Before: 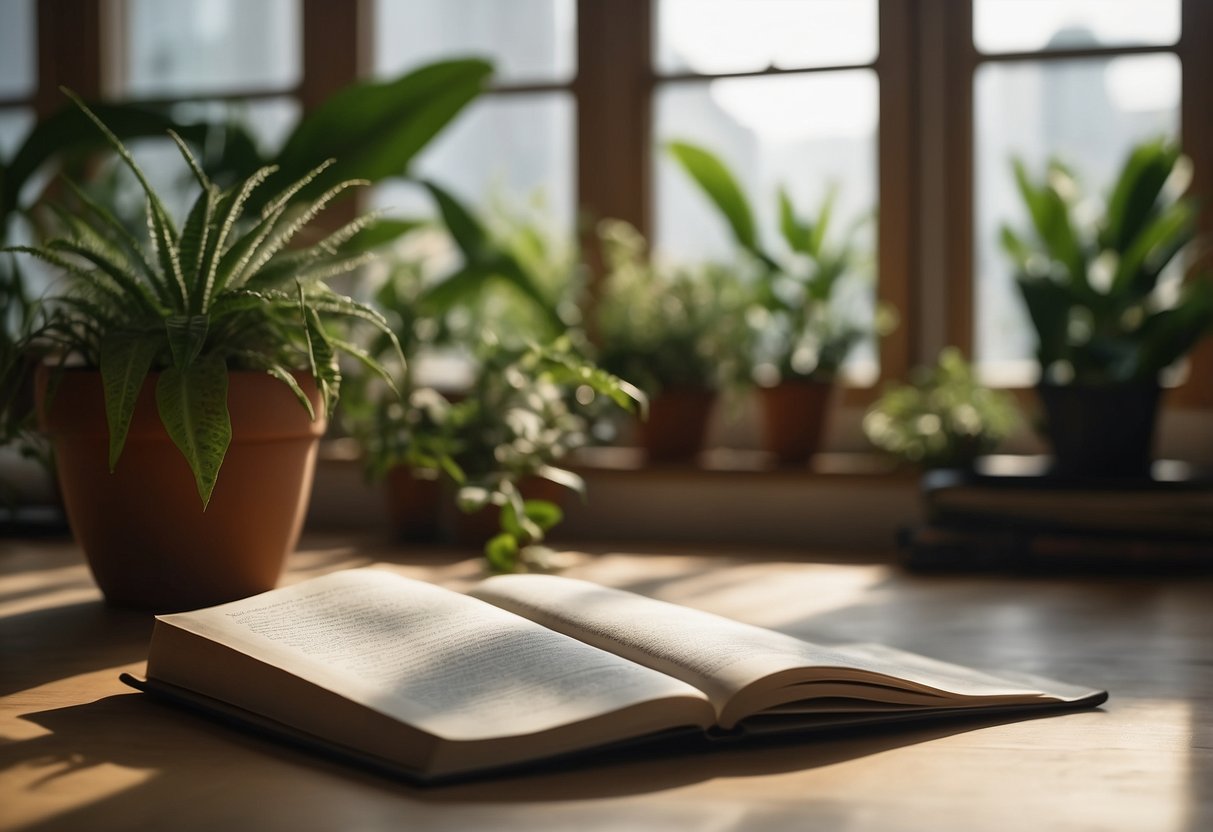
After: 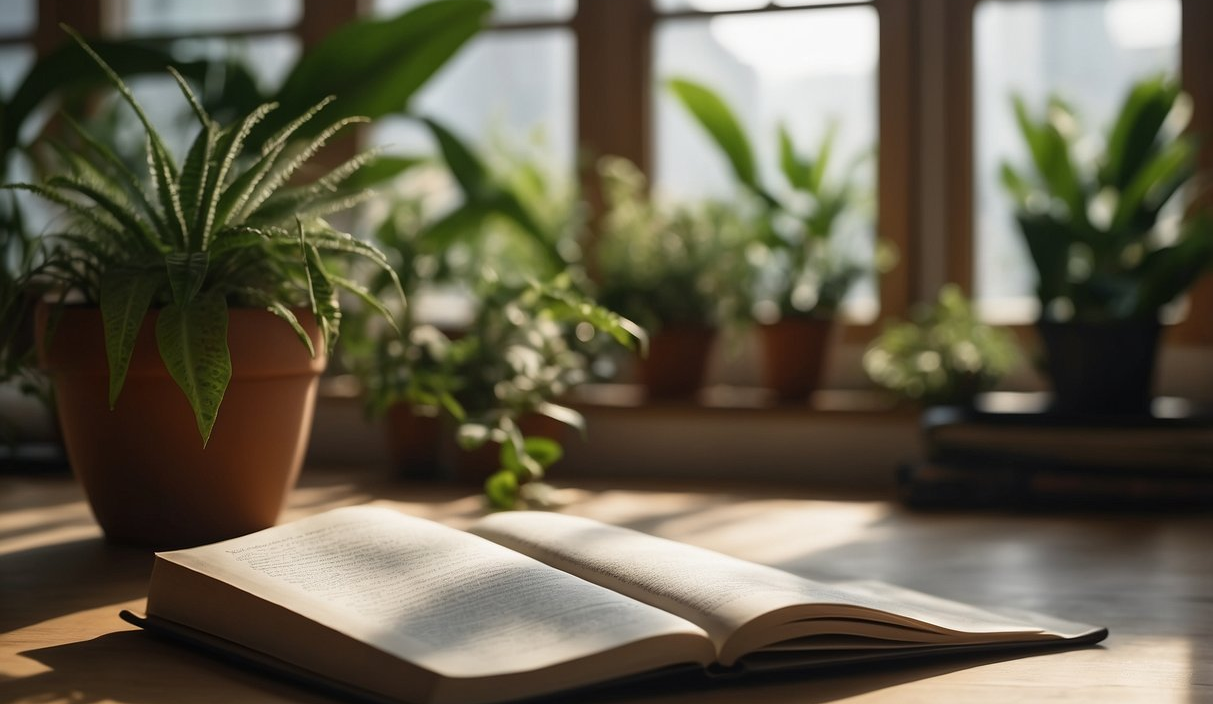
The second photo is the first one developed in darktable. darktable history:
crop: top 7.619%, bottom 7.69%
